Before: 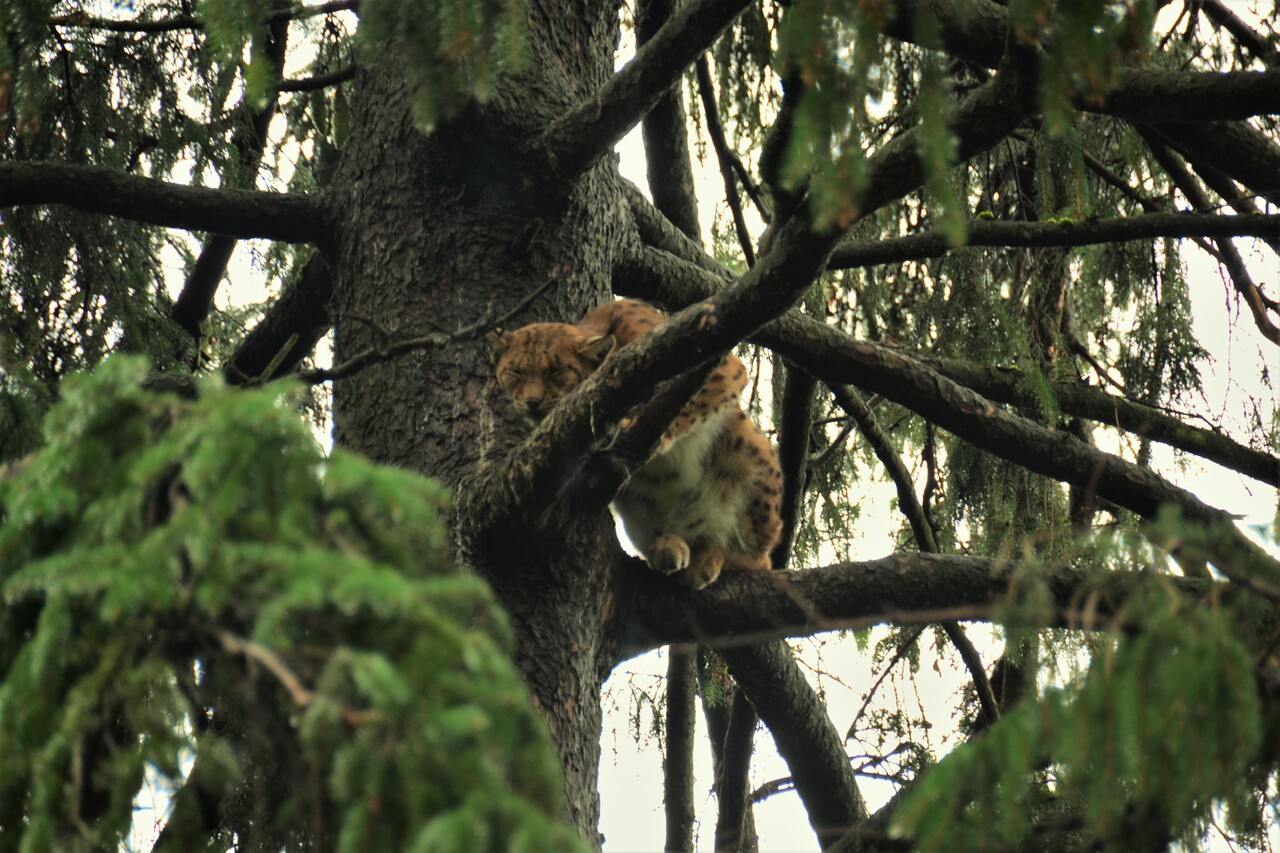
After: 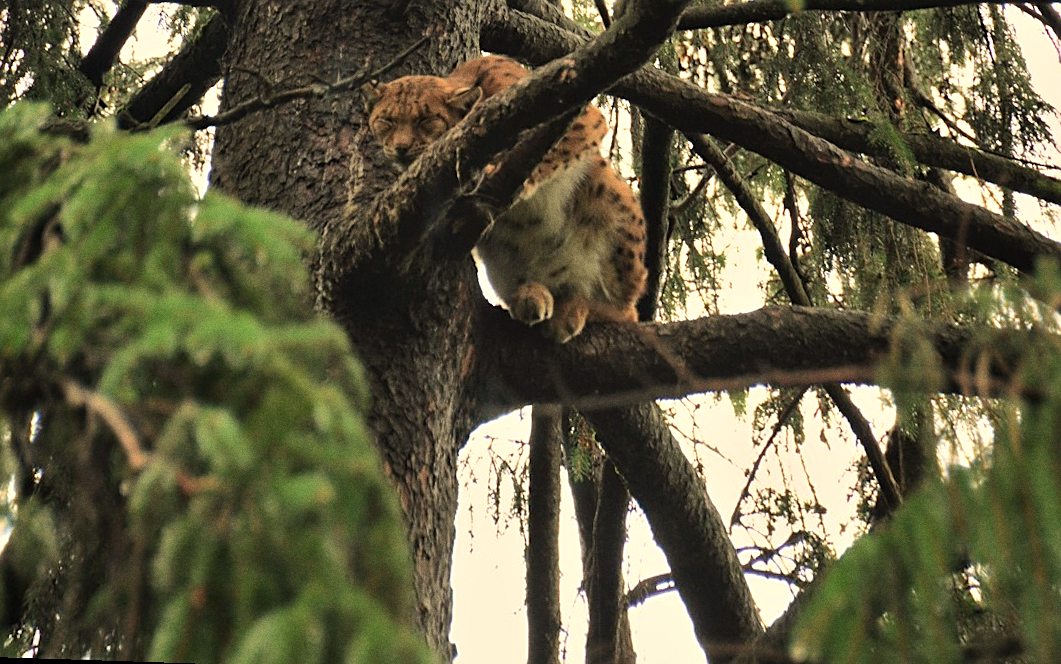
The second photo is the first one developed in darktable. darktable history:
sharpen: on, module defaults
crop and rotate: top 19.998%
rotate and perspective: rotation 0.72°, lens shift (vertical) -0.352, lens shift (horizontal) -0.051, crop left 0.152, crop right 0.859, crop top 0.019, crop bottom 0.964
grain: coarseness 0.09 ISO
shadows and highlights: radius 118.69, shadows 42.21, highlights -61.56, soften with gaussian
white balance: red 1.127, blue 0.943
levels: levels [0, 0.498, 0.996]
